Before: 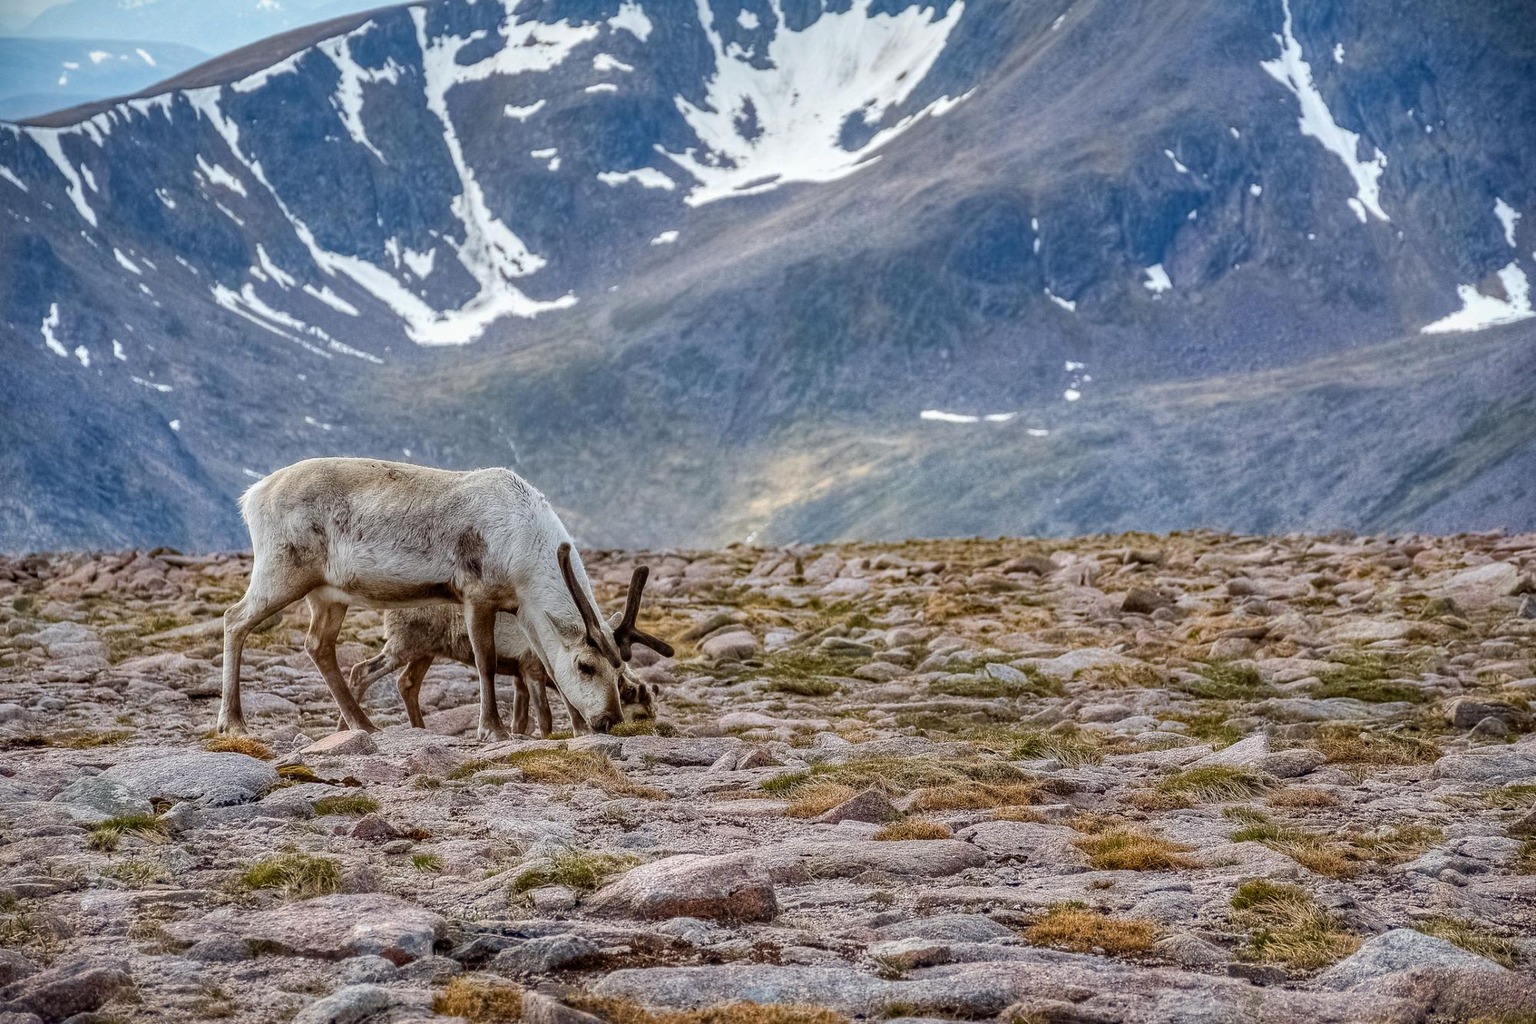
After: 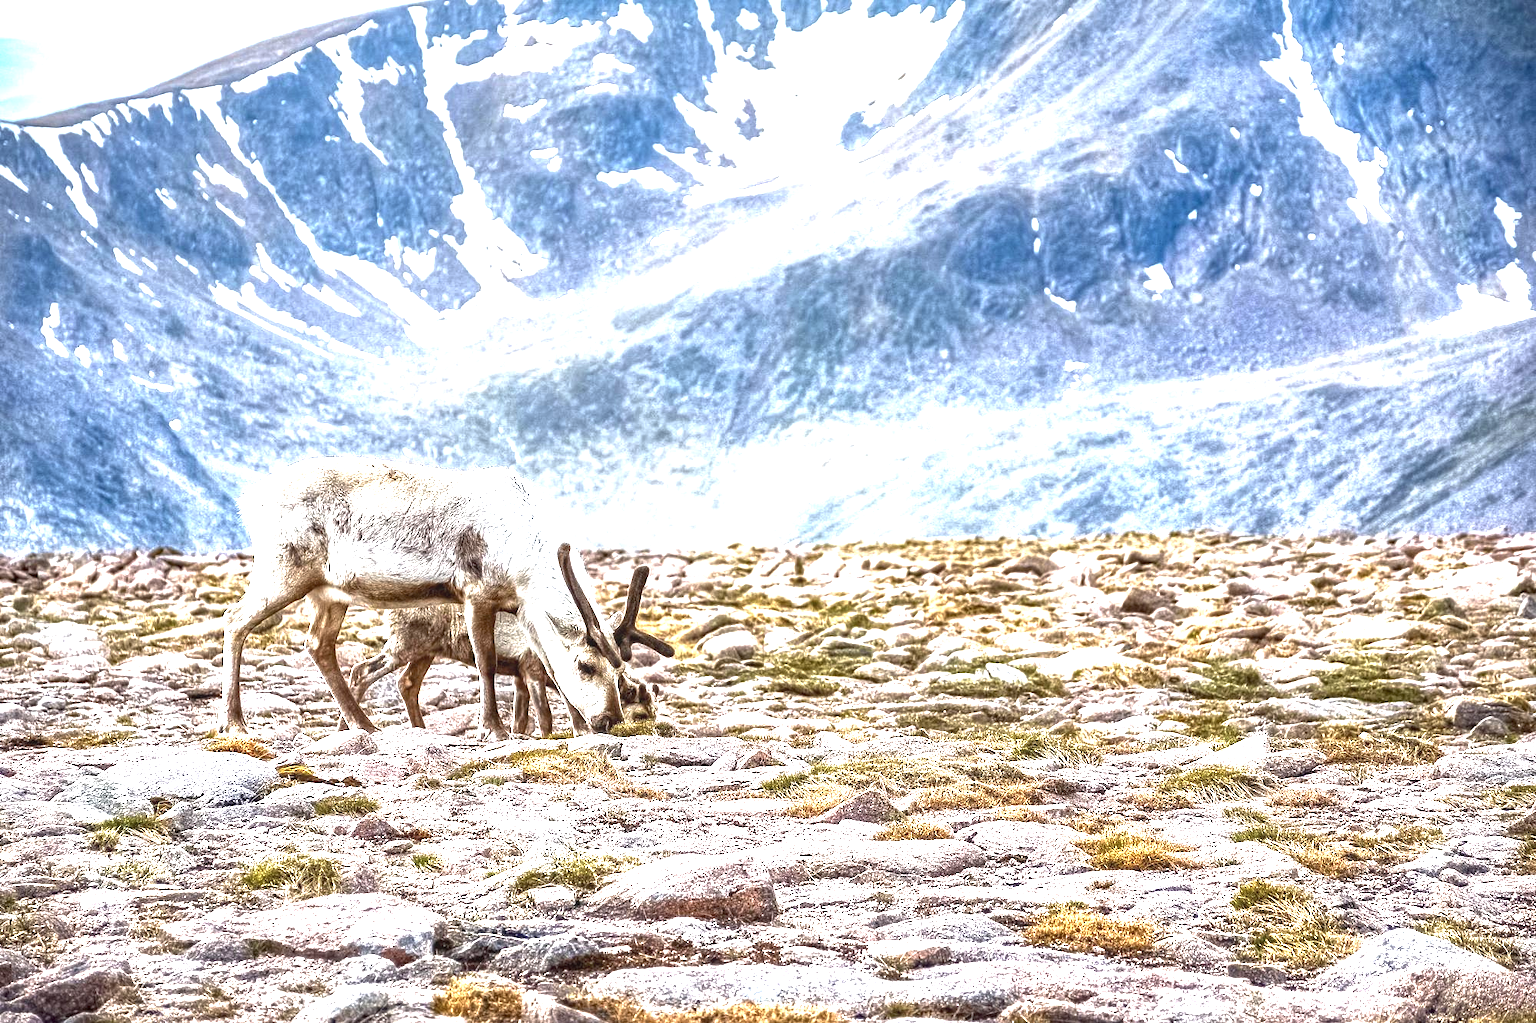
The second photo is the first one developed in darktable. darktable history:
local contrast: on, module defaults
exposure: exposure 2.003 EV, compensate highlight preservation false
tone curve: curves: ch0 [(0, 0) (0.797, 0.684) (1, 1)], color space Lab, linked channels, preserve colors none
